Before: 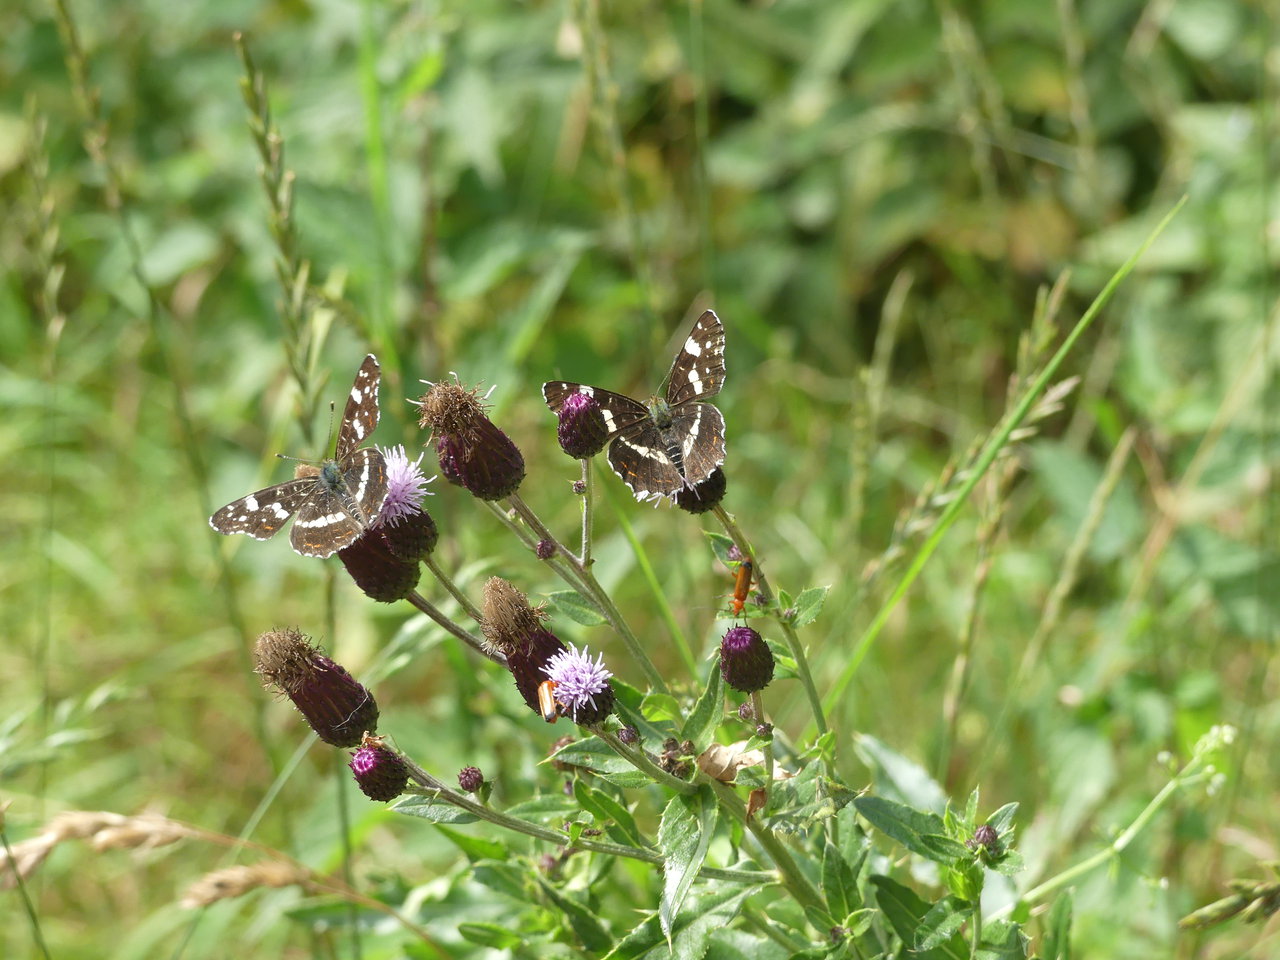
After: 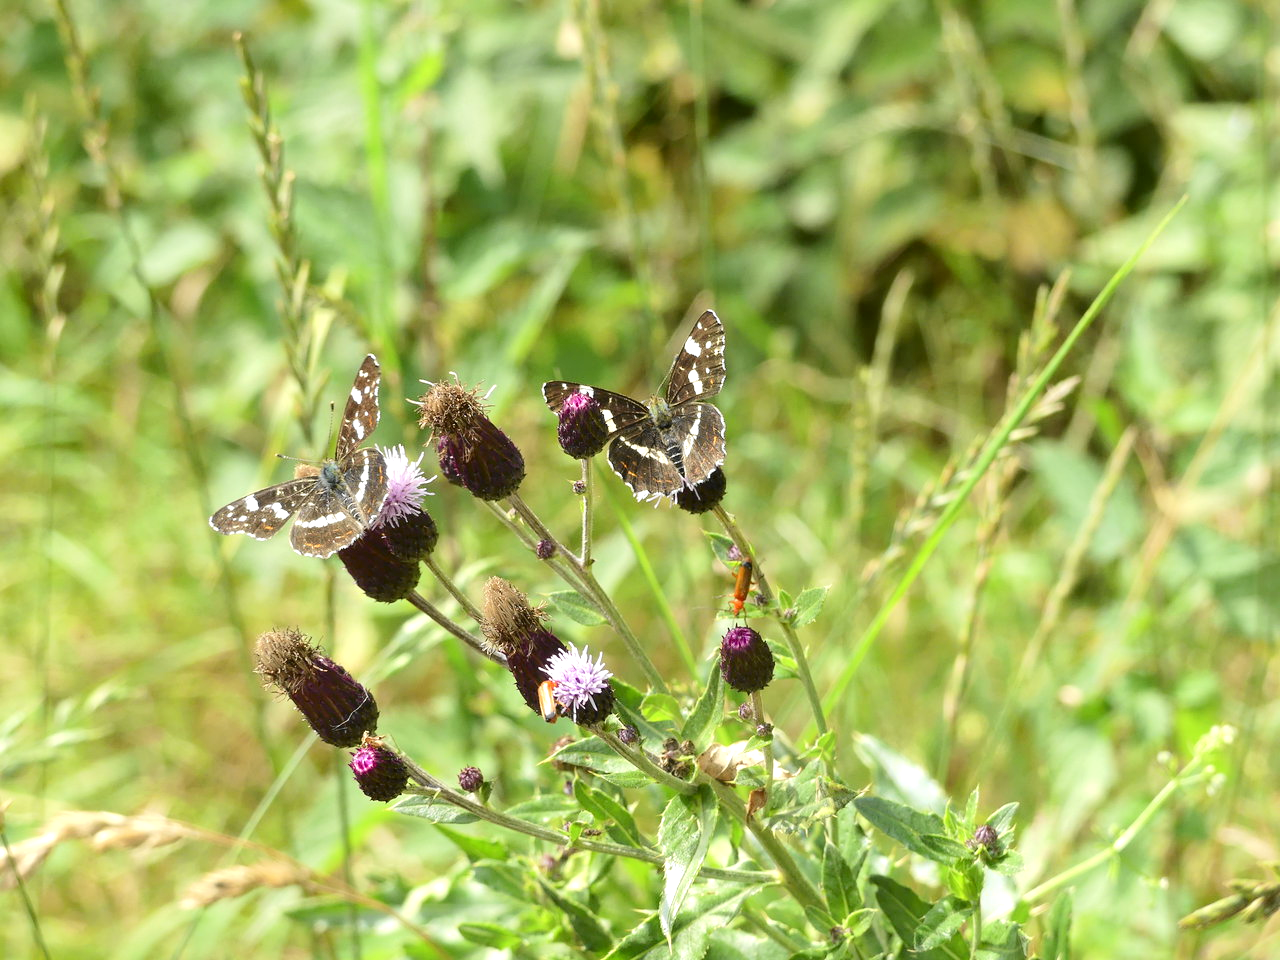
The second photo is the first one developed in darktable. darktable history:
exposure: exposure 0.4 EV, compensate highlight preservation false
tone curve: curves: ch0 [(0, 0) (0.037, 0.025) (0.131, 0.093) (0.275, 0.256) (0.476, 0.517) (0.607, 0.667) (0.691, 0.745) (0.789, 0.836) (0.911, 0.925) (0.997, 0.995)]; ch1 [(0, 0) (0.301, 0.3) (0.444, 0.45) (0.493, 0.495) (0.507, 0.503) (0.534, 0.533) (0.582, 0.58) (0.658, 0.693) (0.746, 0.77) (1, 1)]; ch2 [(0, 0) (0.246, 0.233) (0.36, 0.352) (0.415, 0.418) (0.476, 0.492) (0.502, 0.504) (0.525, 0.518) (0.539, 0.544) (0.586, 0.602) (0.634, 0.651) (0.706, 0.727) (0.853, 0.852) (1, 0.951)], color space Lab, independent channels, preserve colors none
